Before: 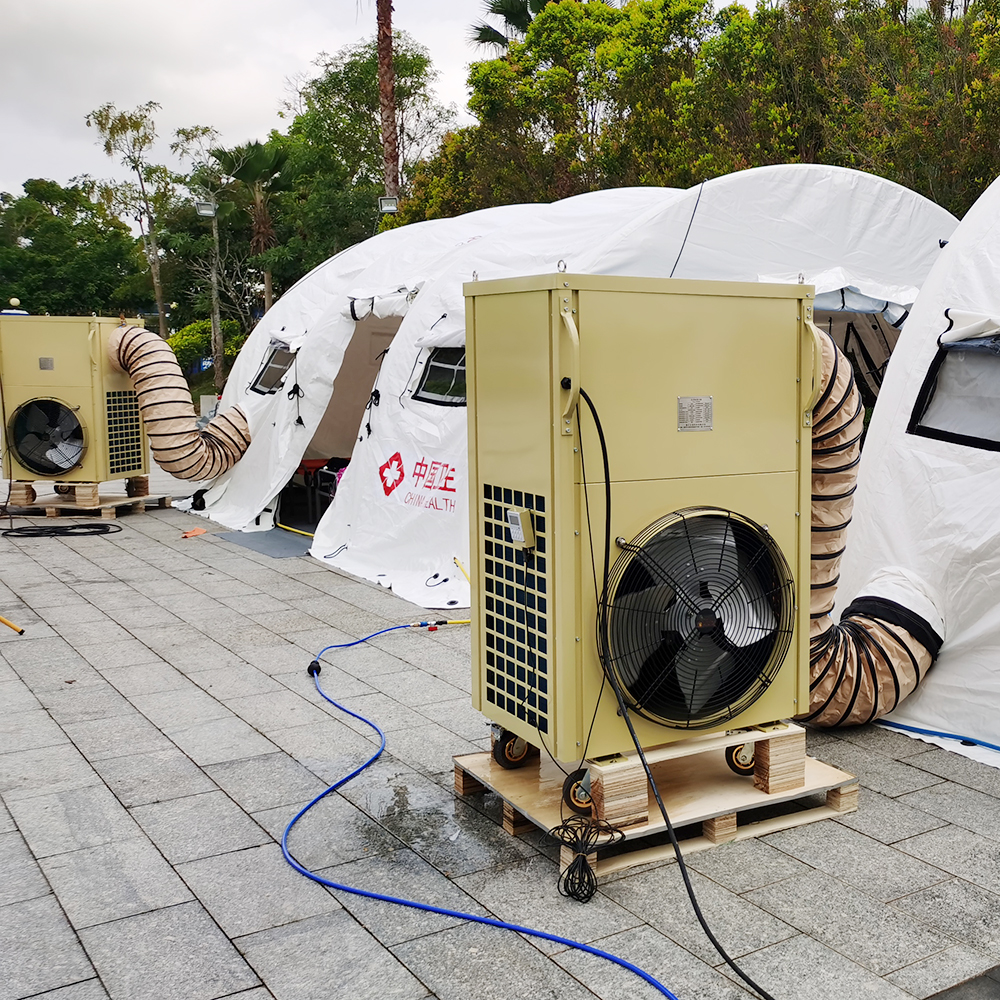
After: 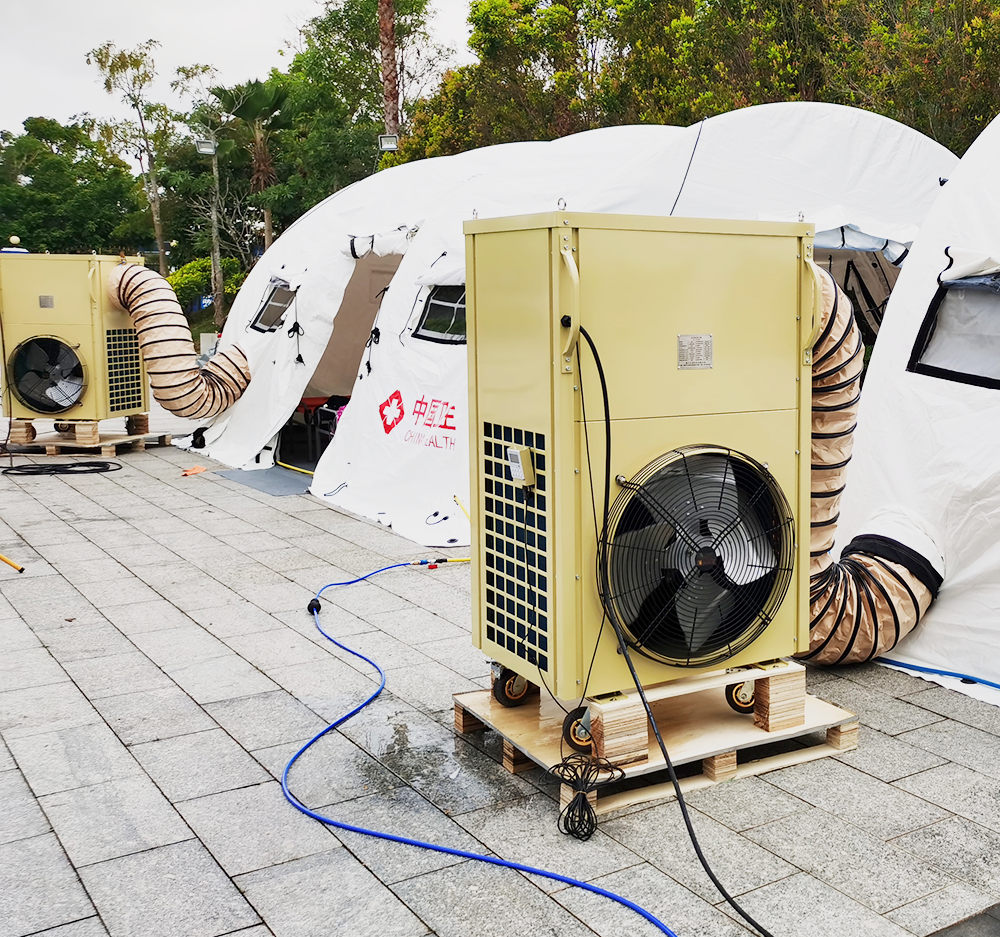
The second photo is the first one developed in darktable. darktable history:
crop and rotate: top 6.206%
base curve: curves: ch0 [(0, 0) (0.088, 0.125) (0.176, 0.251) (0.354, 0.501) (0.613, 0.749) (1, 0.877)], preserve colors none
